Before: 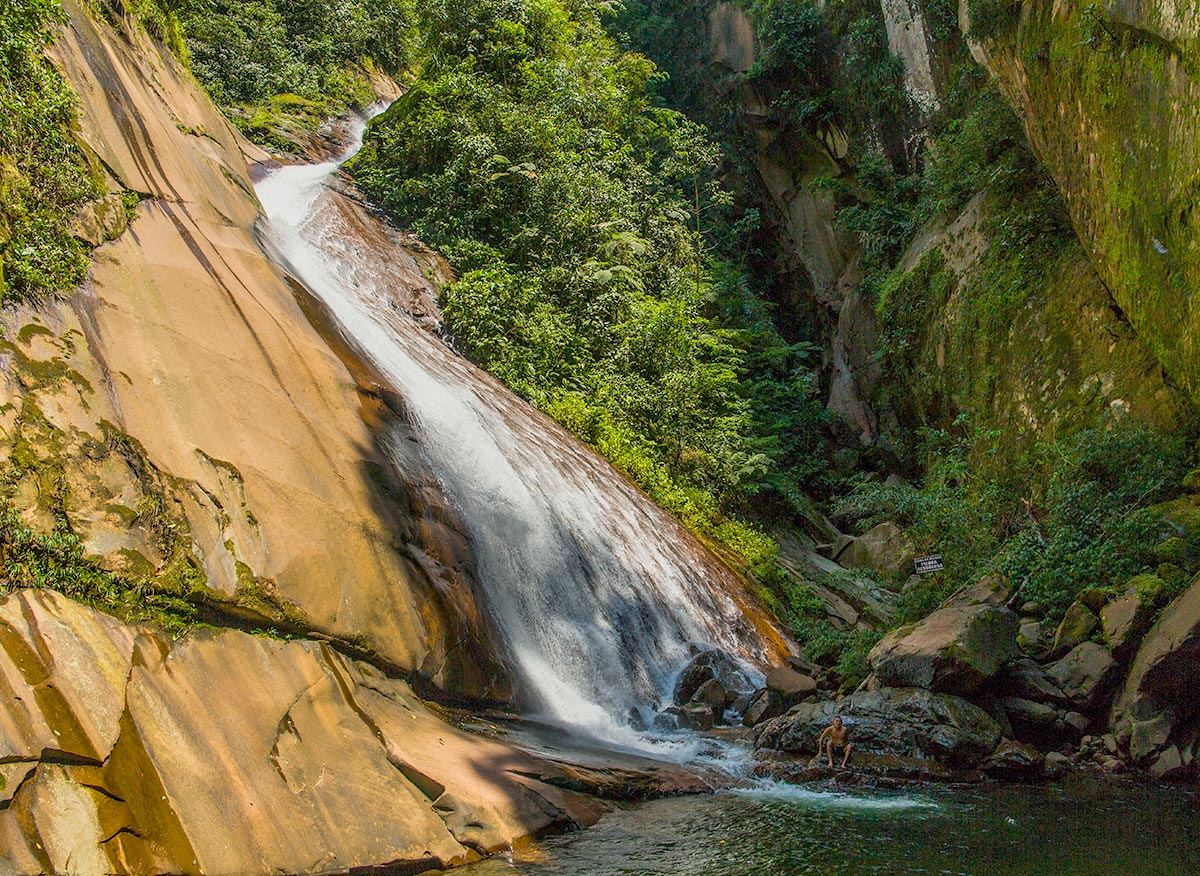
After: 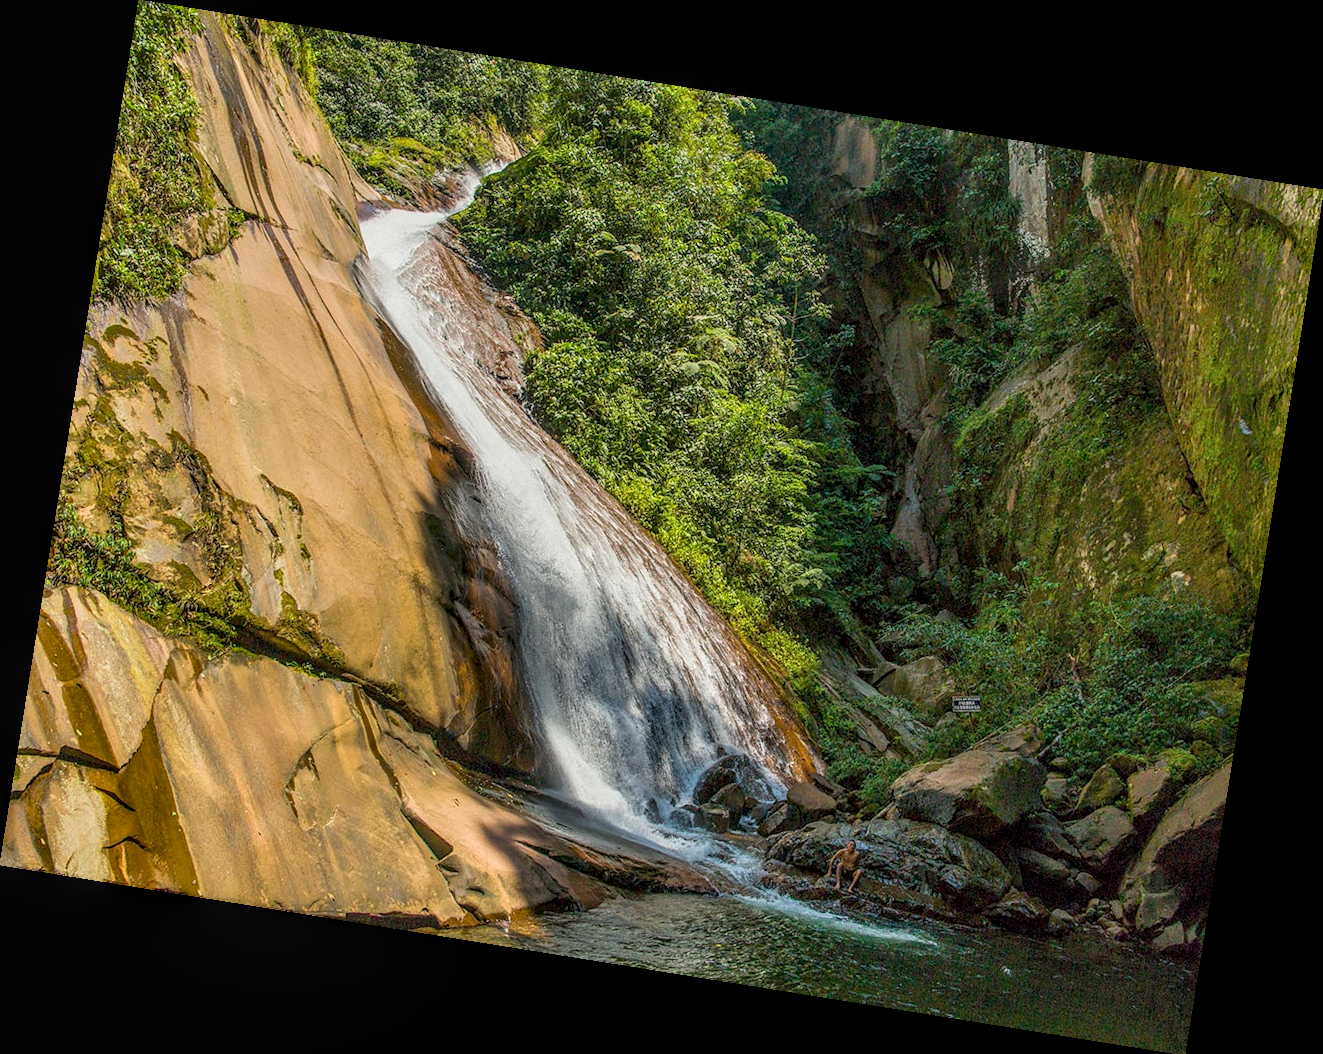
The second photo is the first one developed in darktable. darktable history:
local contrast: on, module defaults
rotate and perspective: rotation 9.12°, automatic cropping off
